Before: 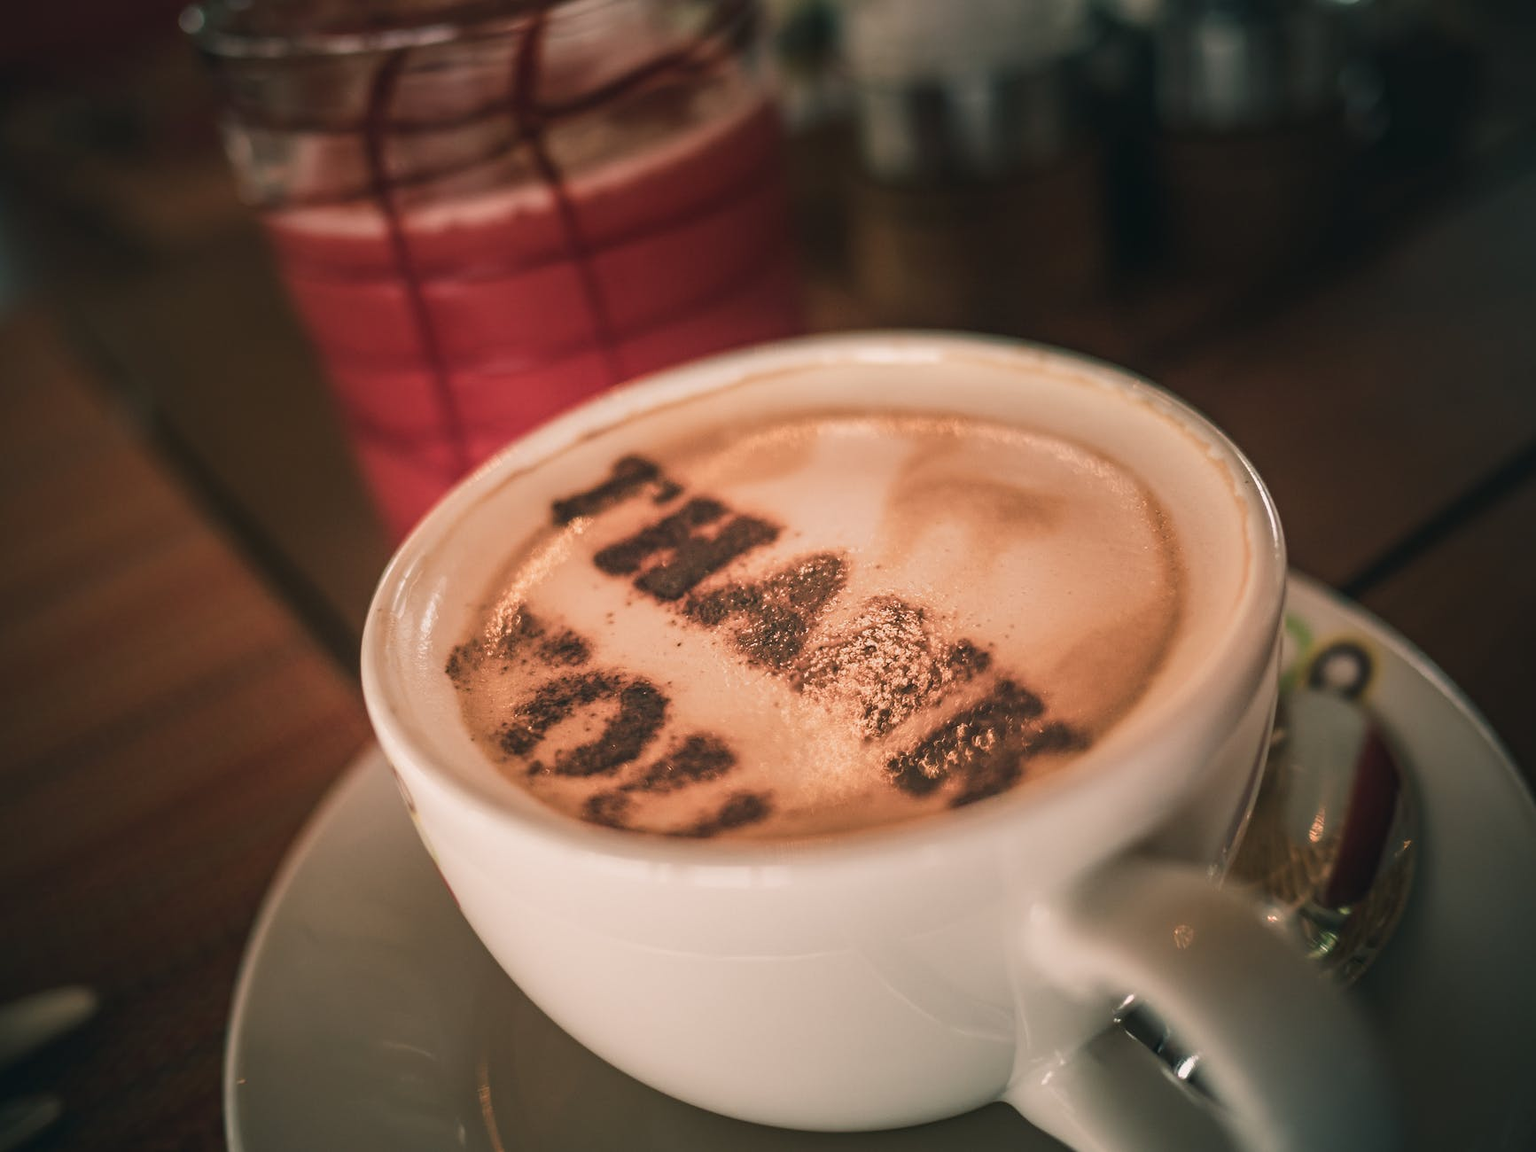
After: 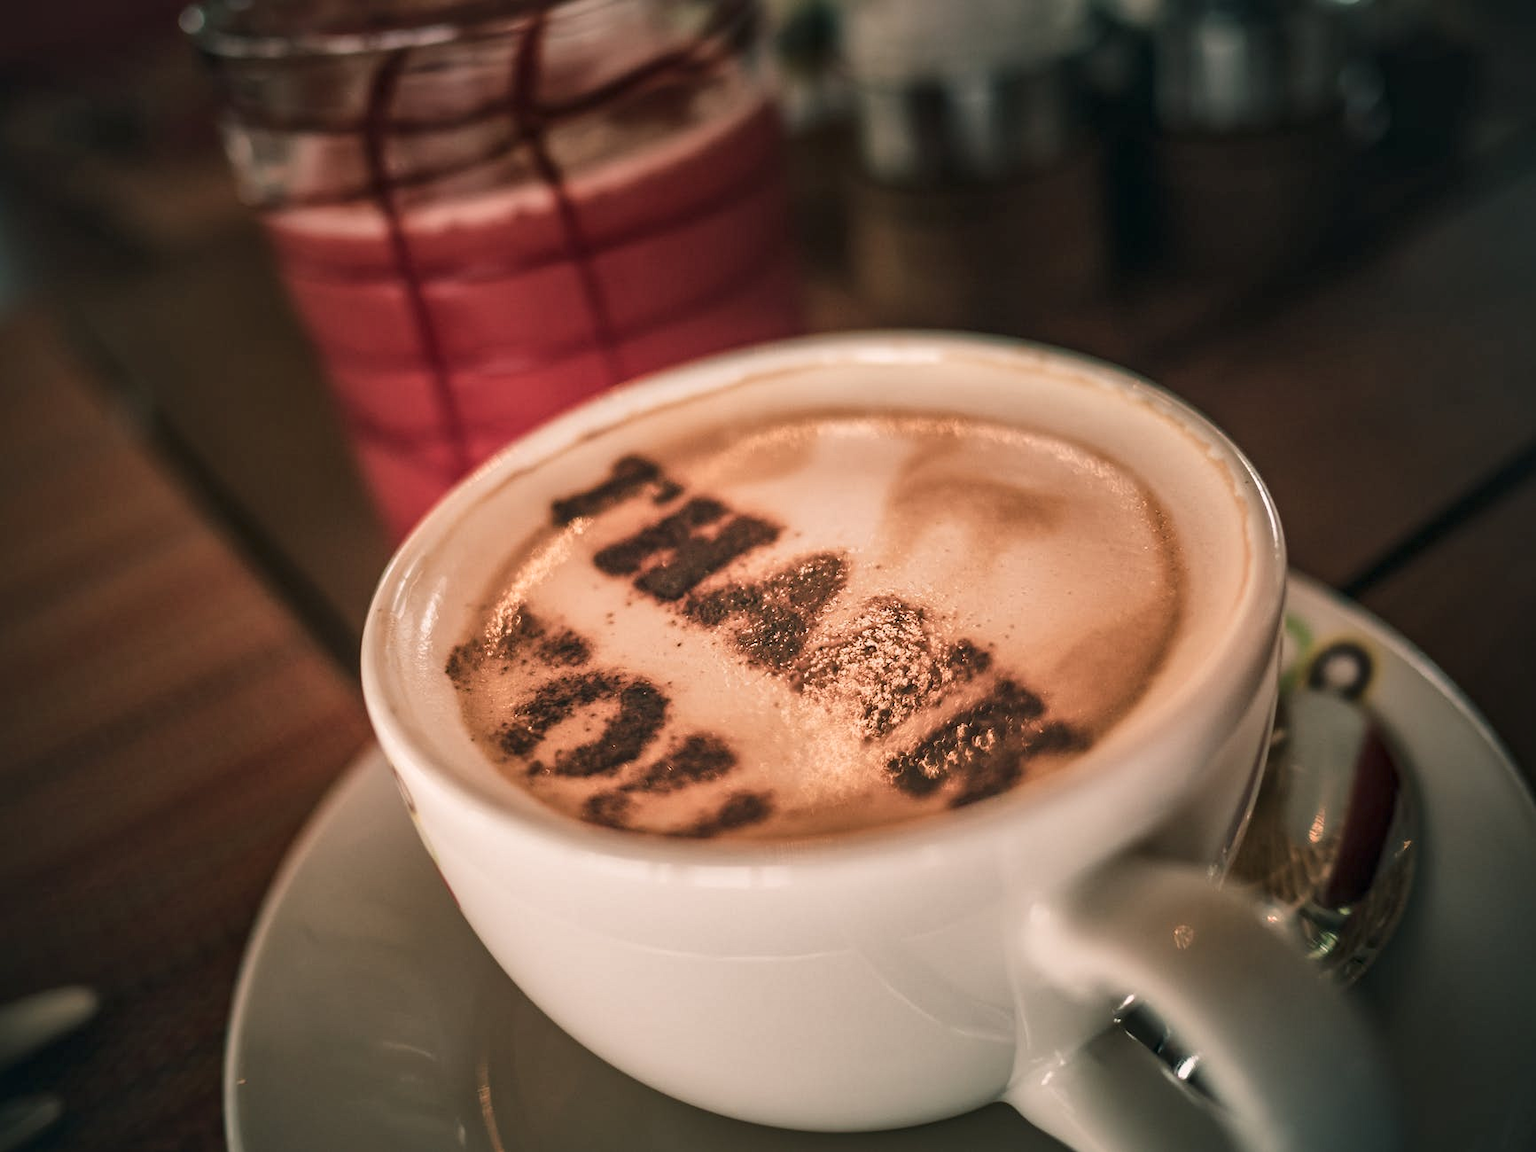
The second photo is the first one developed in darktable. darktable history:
color balance: on, module defaults
local contrast: mode bilateral grid, contrast 20, coarseness 50, detail 150%, midtone range 0.2
